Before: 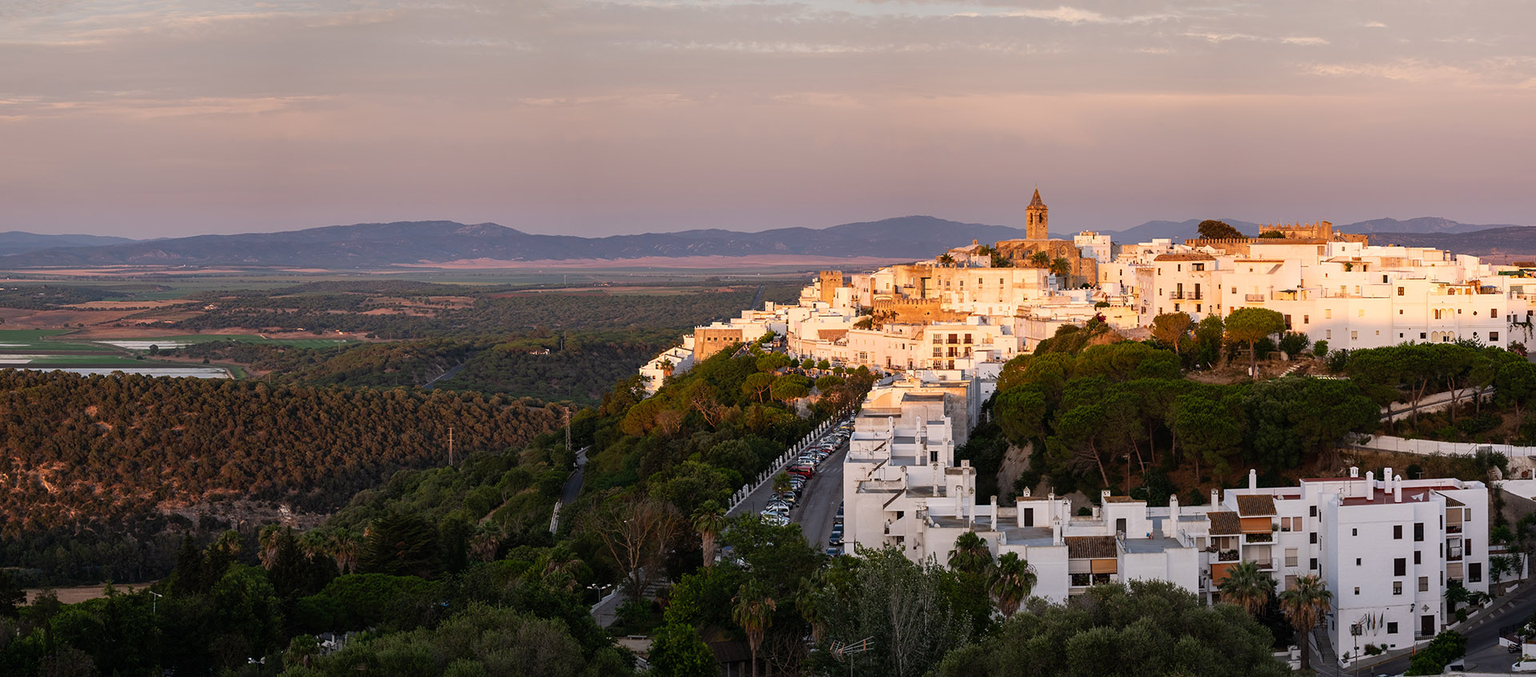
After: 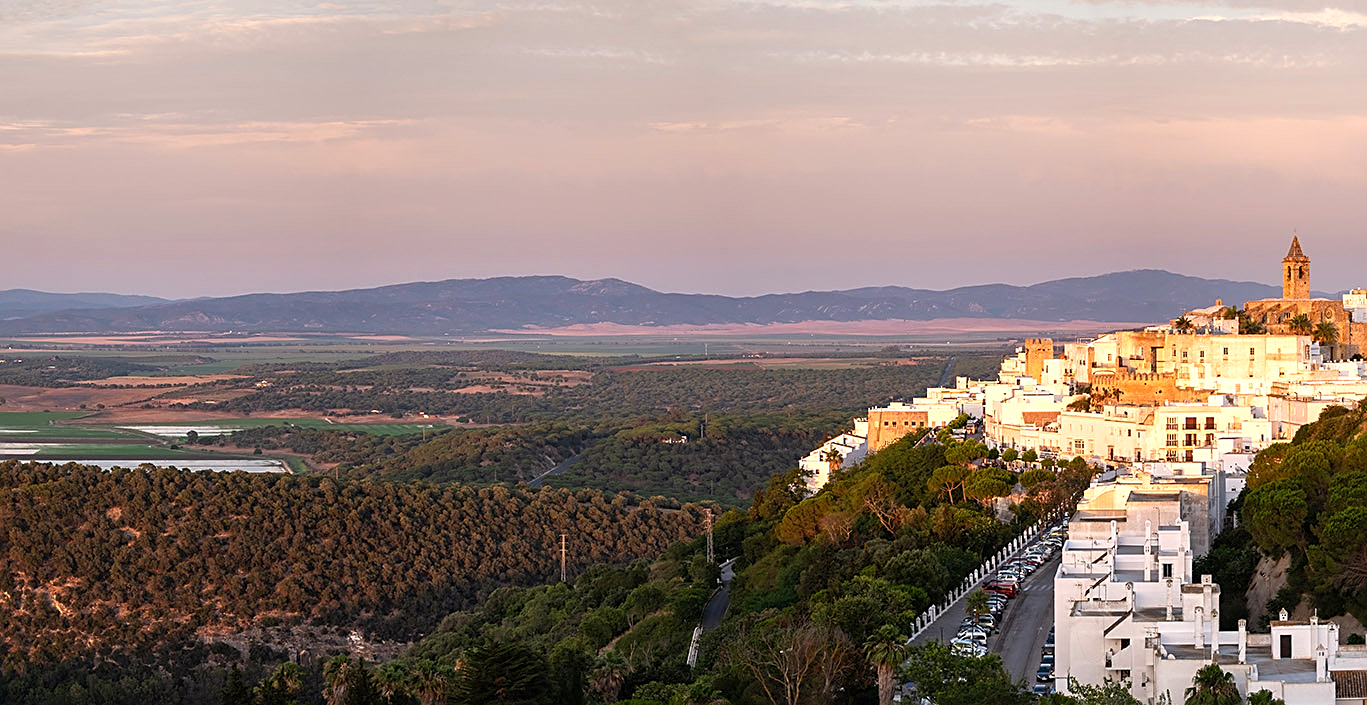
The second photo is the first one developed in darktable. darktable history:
exposure: black level correction 0.001, exposure 0.499 EV, compensate highlight preservation false
sharpen: on, module defaults
crop: right 28.797%, bottom 16.621%
